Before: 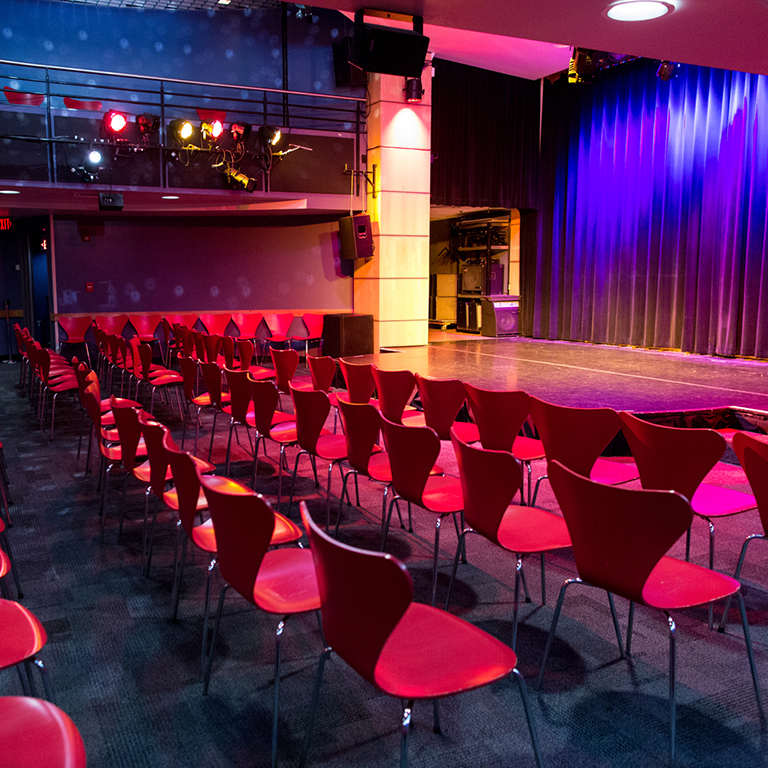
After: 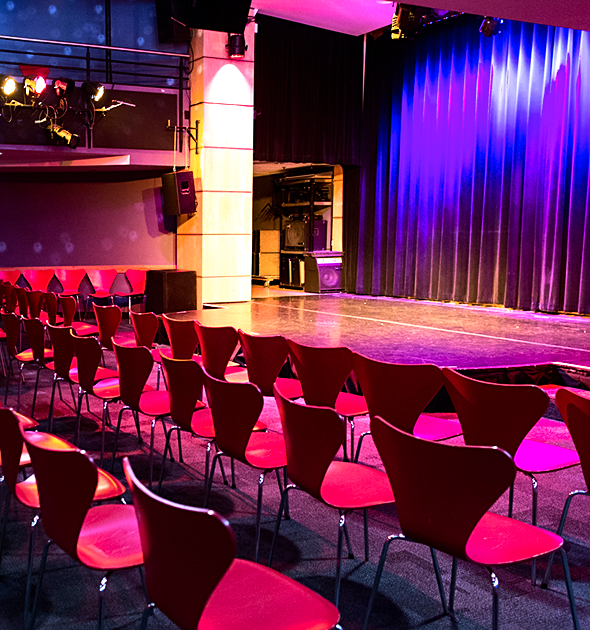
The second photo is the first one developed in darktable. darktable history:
sharpen: amount 0.2
contrast brightness saturation: contrast 0.1, brightness 0.03, saturation 0.09
crop: left 23.095%, top 5.827%, bottom 11.854%
color zones: curves: ch2 [(0, 0.5) (0.143, 0.5) (0.286, 0.416) (0.429, 0.5) (0.571, 0.5) (0.714, 0.5) (0.857, 0.5) (1, 0.5)]
velvia: on, module defaults
white balance: red 0.924, blue 1.095
tone equalizer: -8 EV -0.75 EV, -7 EV -0.7 EV, -6 EV -0.6 EV, -5 EV -0.4 EV, -3 EV 0.4 EV, -2 EV 0.6 EV, -1 EV 0.7 EV, +0 EV 0.75 EV, edges refinement/feathering 500, mask exposure compensation -1.57 EV, preserve details no
color balance rgb: perceptual saturation grading › global saturation -1%
